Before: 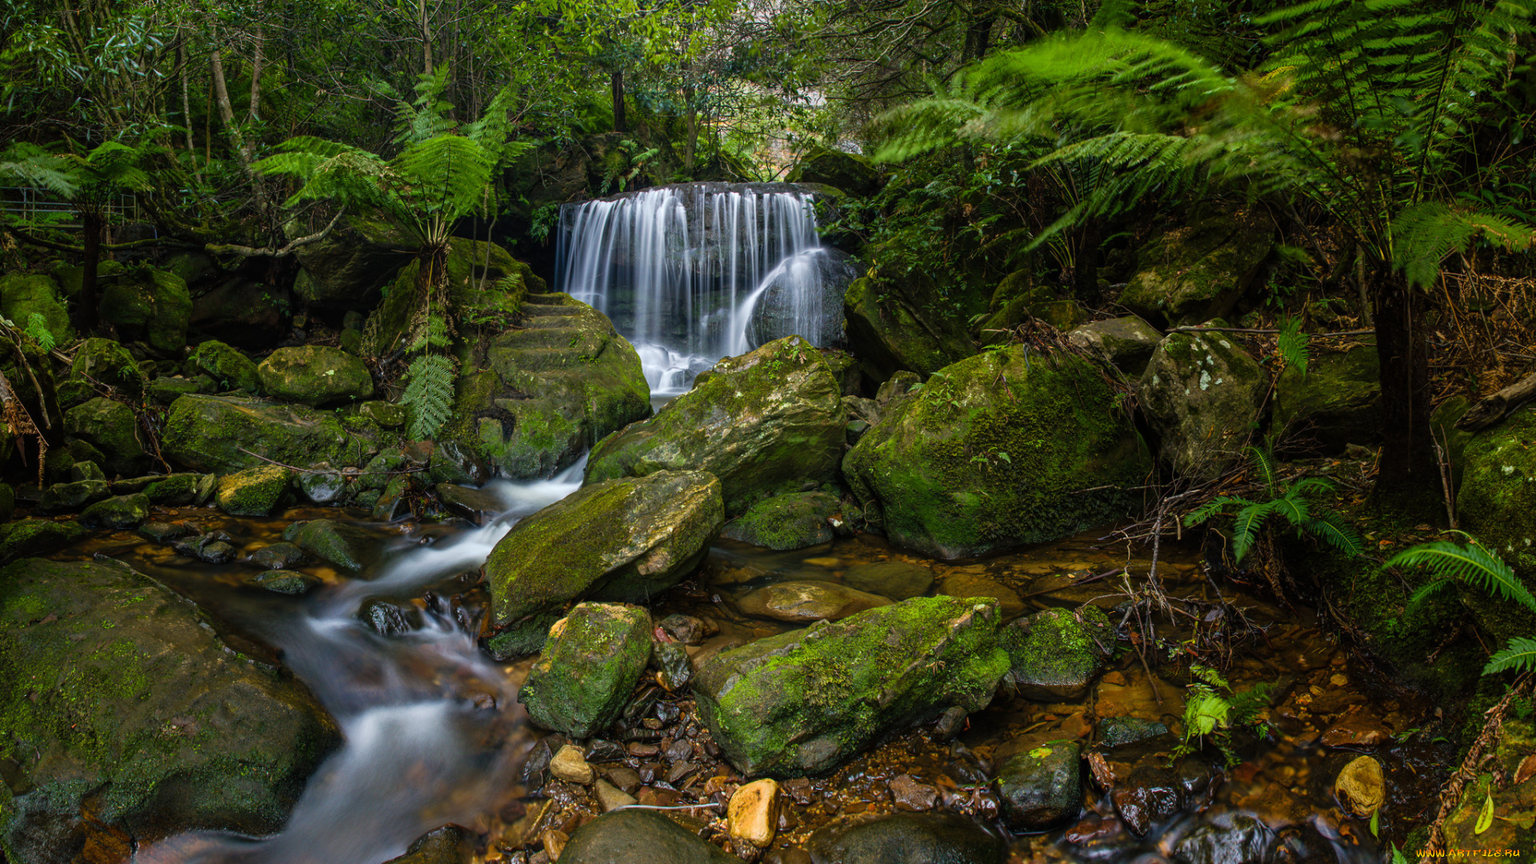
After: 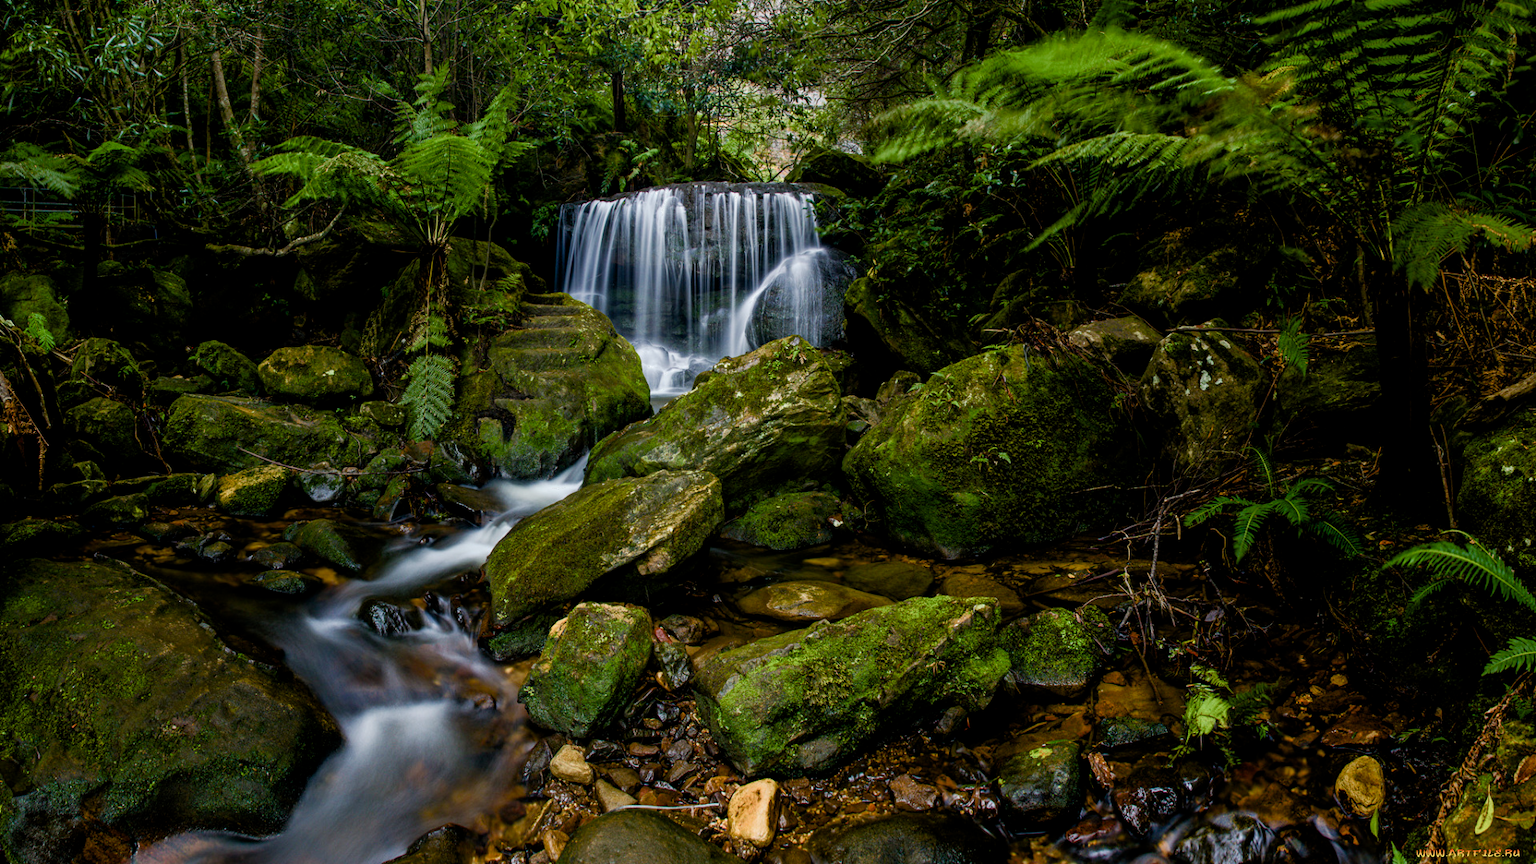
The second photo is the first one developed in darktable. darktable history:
filmic rgb: middle gray luminance 18.31%, black relative exposure -11.49 EV, white relative exposure 2.57 EV, target black luminance 0%, hardness 8.43, latitude 98.13%, contrast 1.08, shadows ↔ highlights balance 0.487%
color balance rgb: shadows lift › luminance -19.957%, global offset › luminance -0.509%, perceptual saturation grading › global saturation 20%, perceptual saturation grading › highlights -50.595%, perceptual saturation grading › shadows 30.398%
